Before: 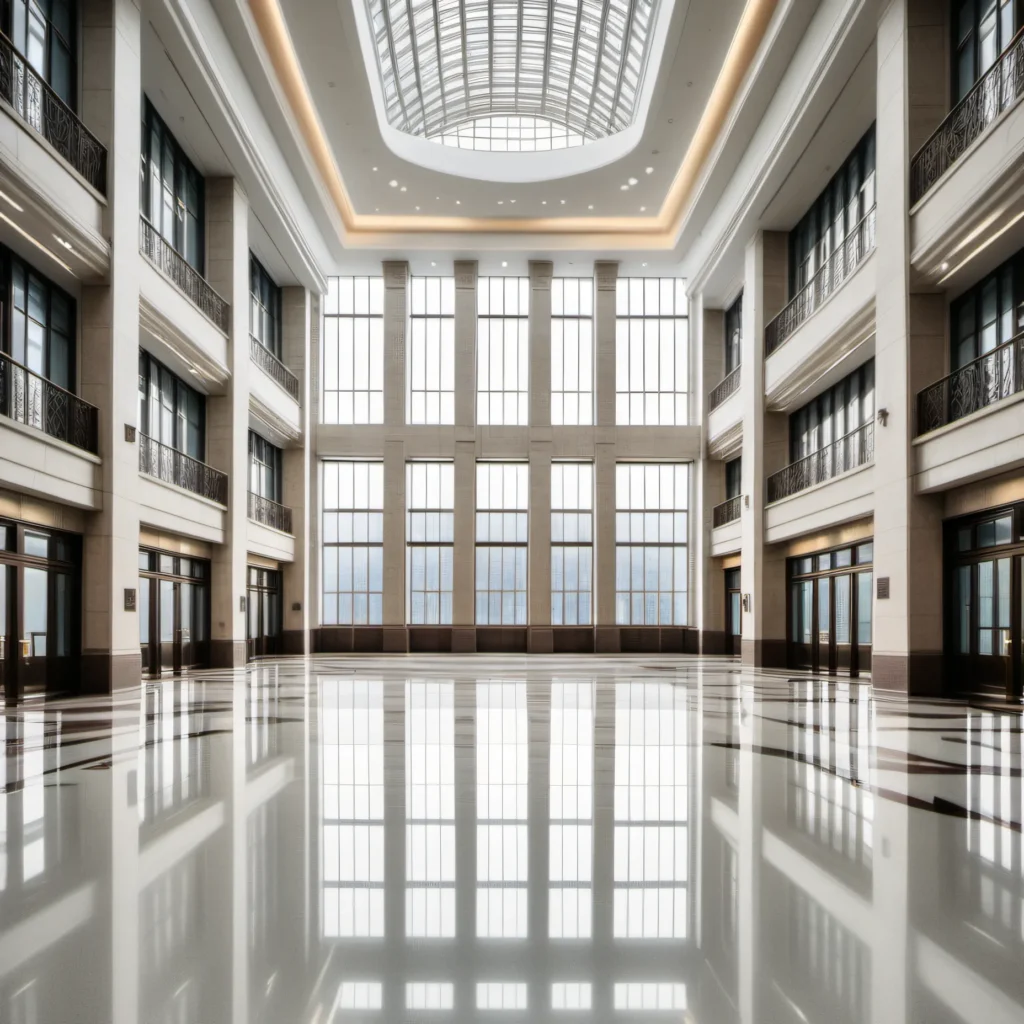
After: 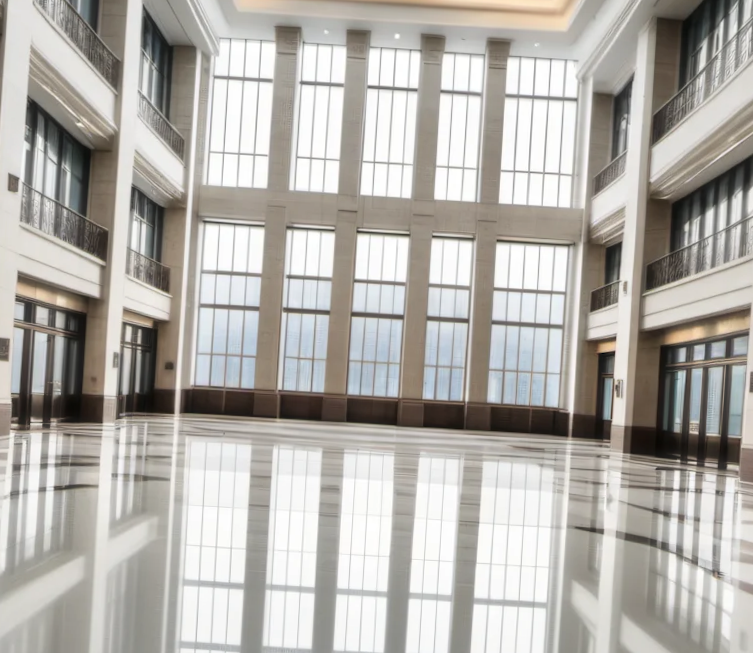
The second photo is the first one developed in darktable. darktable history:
haze removal: strength -0.1, adaptive false
crop and rotate: angle -3.37°, left 9.79%, top 20.73%, right 12.42%, bottom 11.82%
